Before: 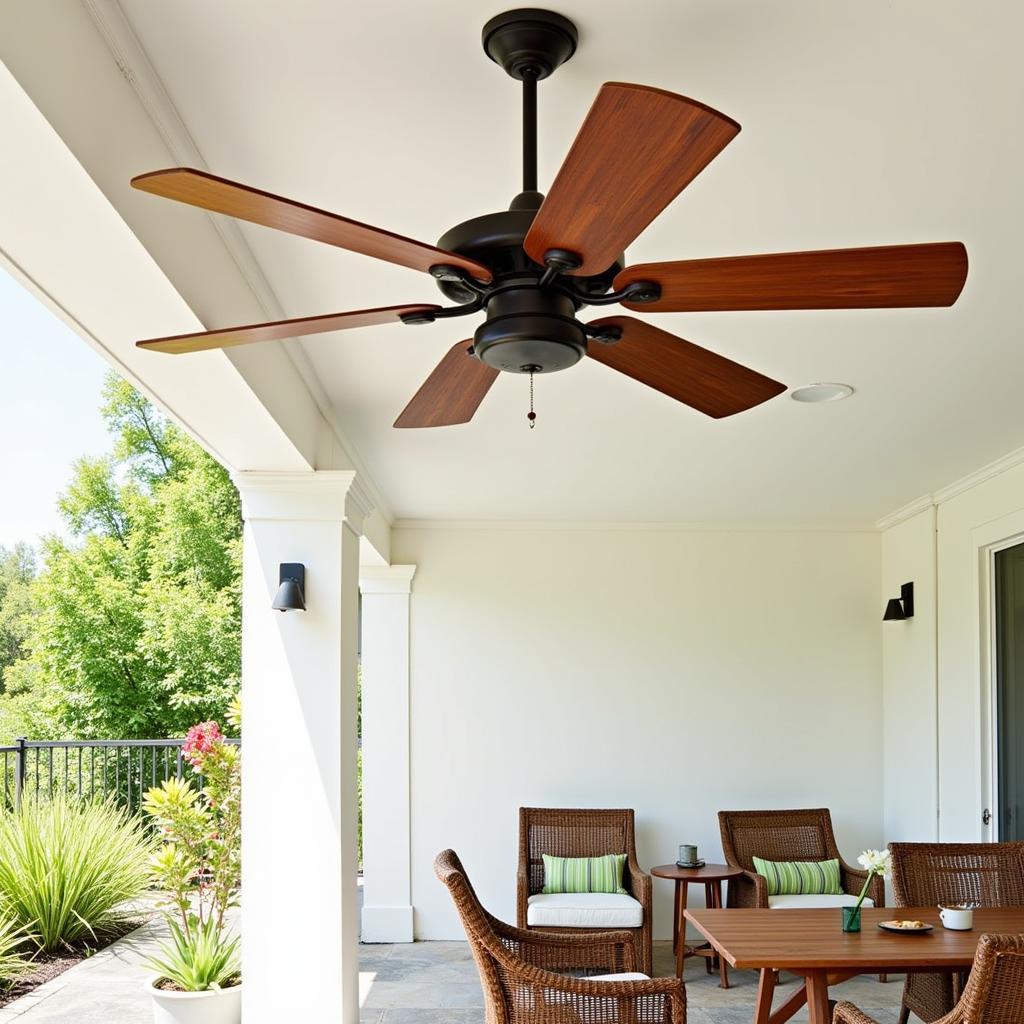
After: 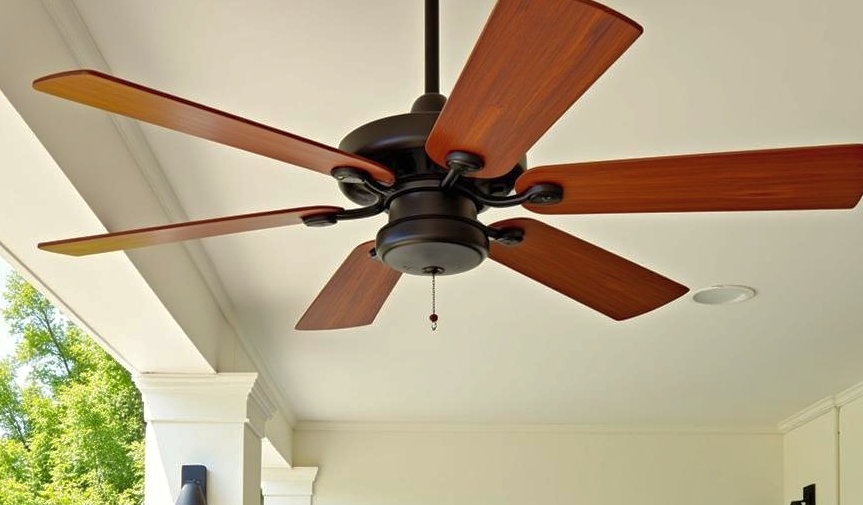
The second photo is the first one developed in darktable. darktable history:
color balance rgb: shadows lift › chroma 1.039%, shadows lift › hue 30.31°, highlights gain › luminance 5.761%, highlights gain › chroma 1.221%, highlights gain › hue 87.16°, perceptual saturation grading › global saturation 0.059%, perceptual saturation grading › mid-tones 11.254%
crop and rotate: left 9.656%, top 9.579%, right 6.007%, bottom 41.103%
shadows and highlights: on, module defaults
